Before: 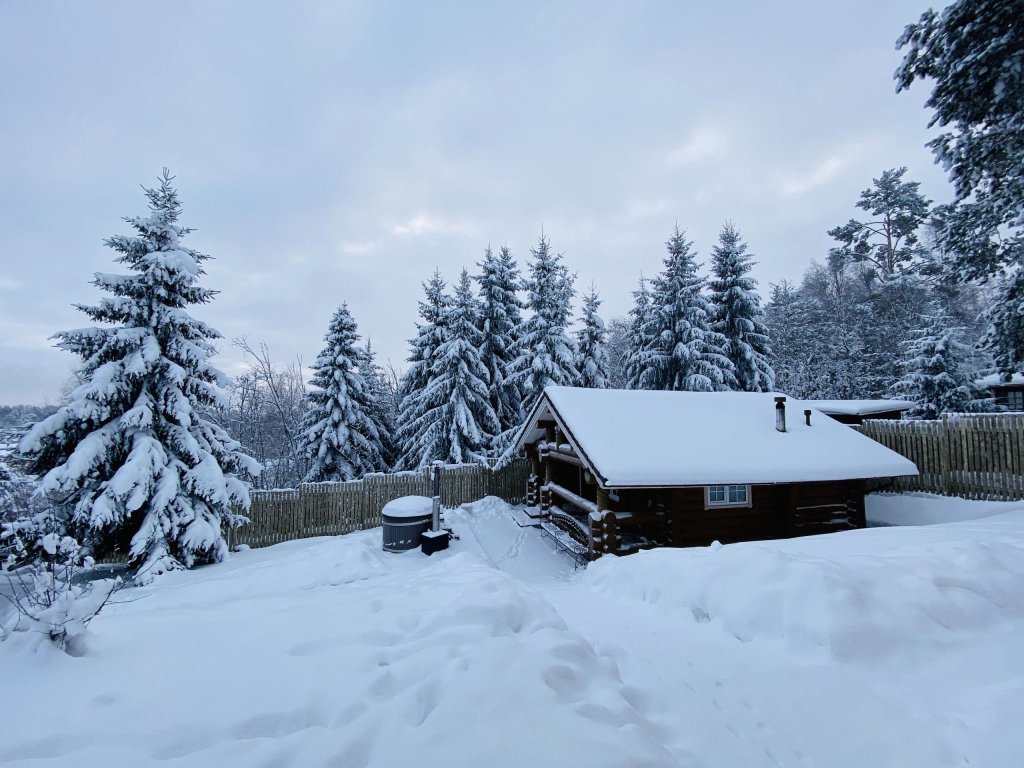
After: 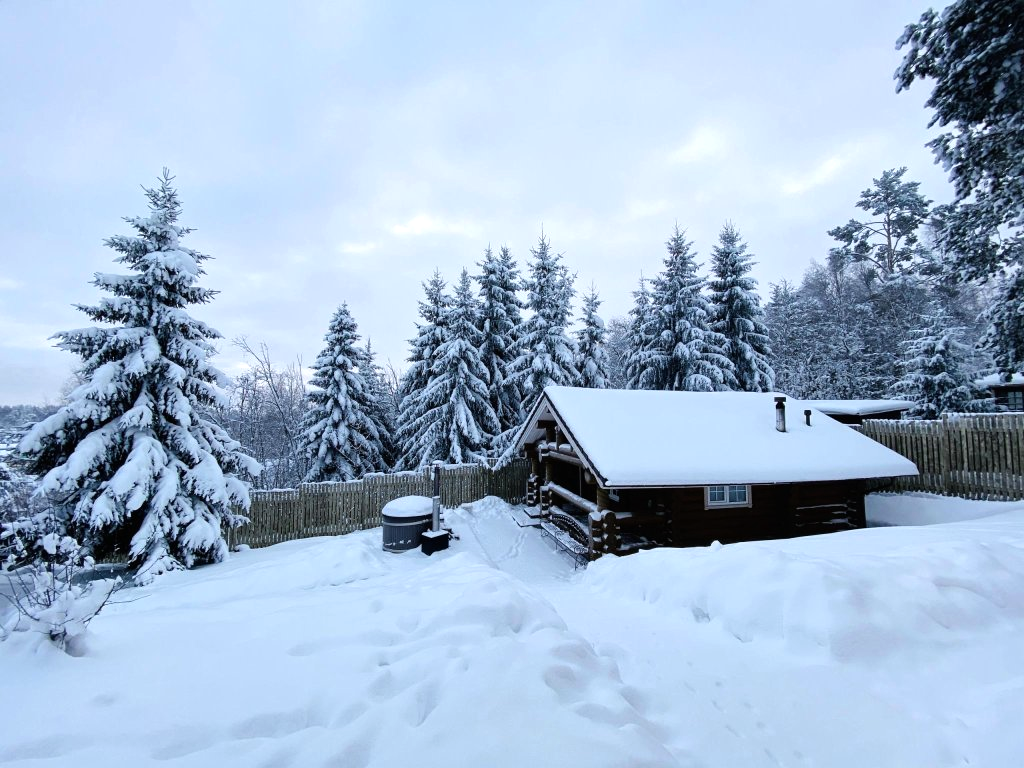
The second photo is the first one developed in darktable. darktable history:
tone equalizer: -8 EV -0.393 EV, -7 EV -0.425 EV, -6 EV -0.343 EV, -5 EV -0.244 EV, -3 EV 0.19 EV, -2 EV 0.362 EV, -1 EV 0.389 EV, +0 EV 0.396 EV
